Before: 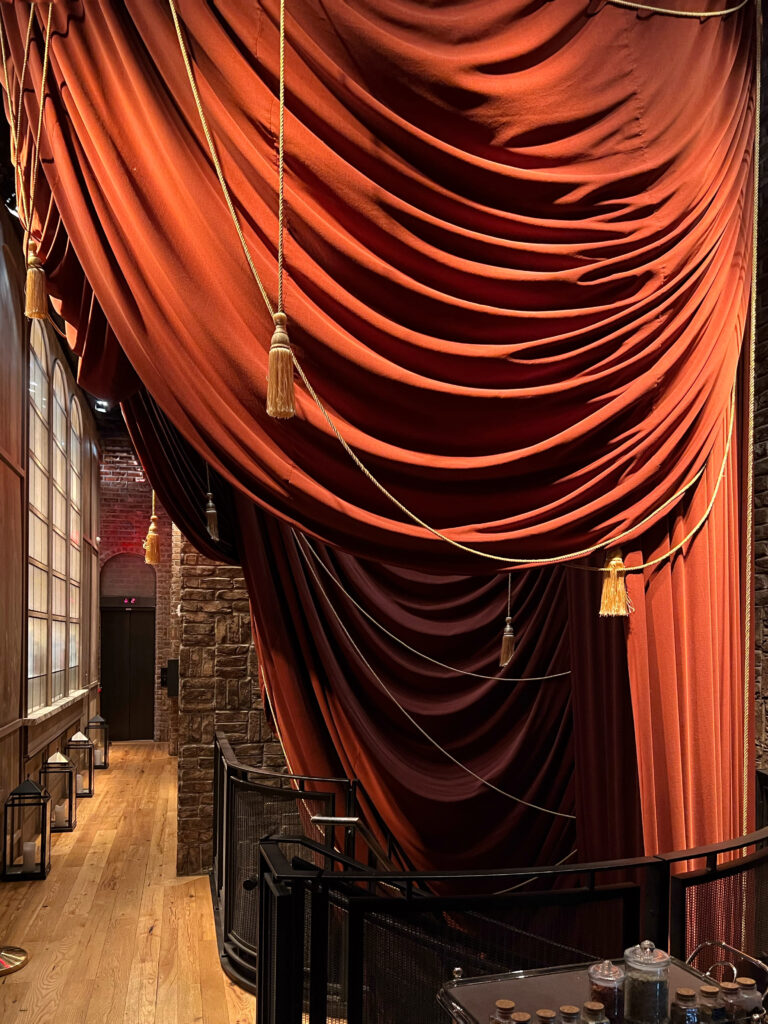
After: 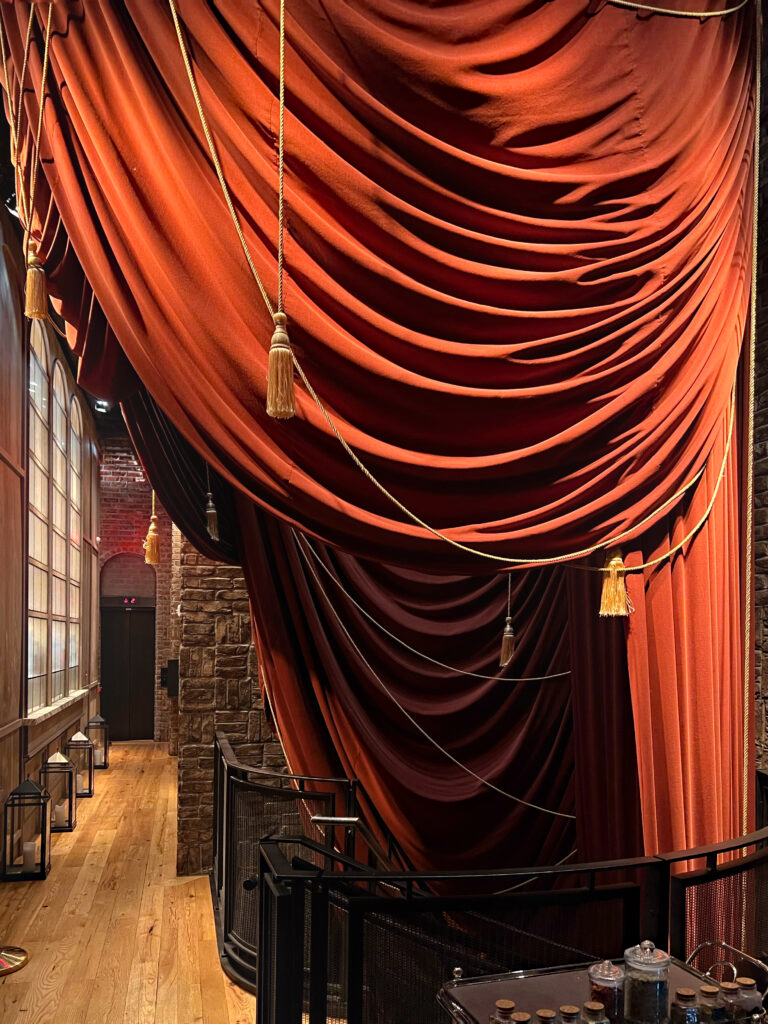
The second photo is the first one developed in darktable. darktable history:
haze removal: strength 0.29, distance 0.25, compatibility mode true, adaptive false
bloom: on, module defaults
